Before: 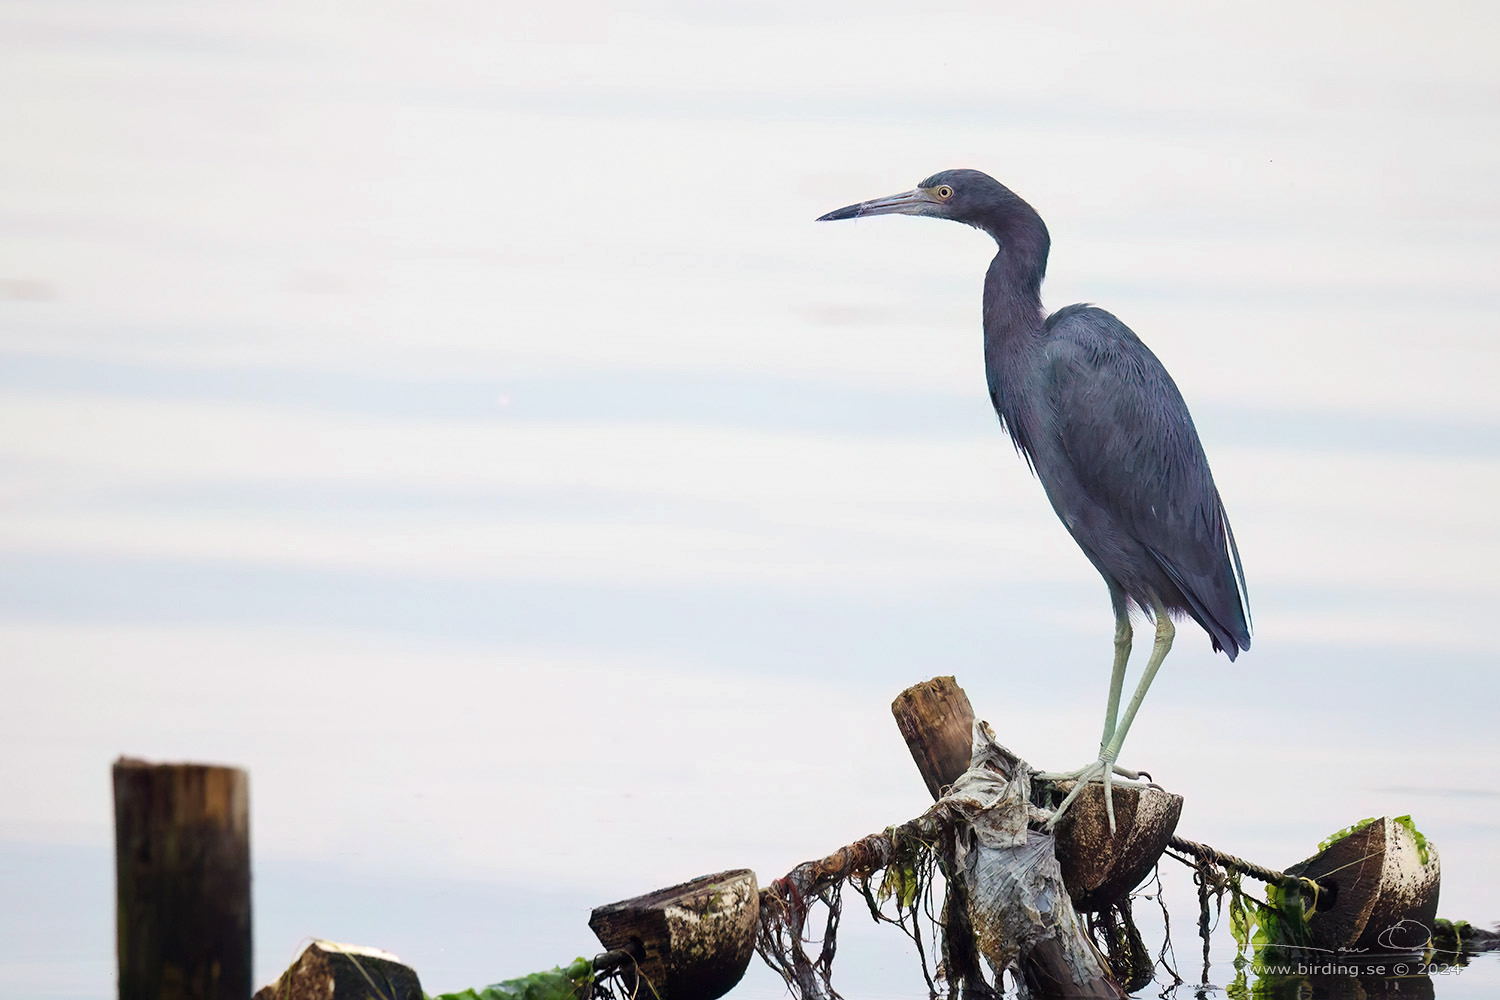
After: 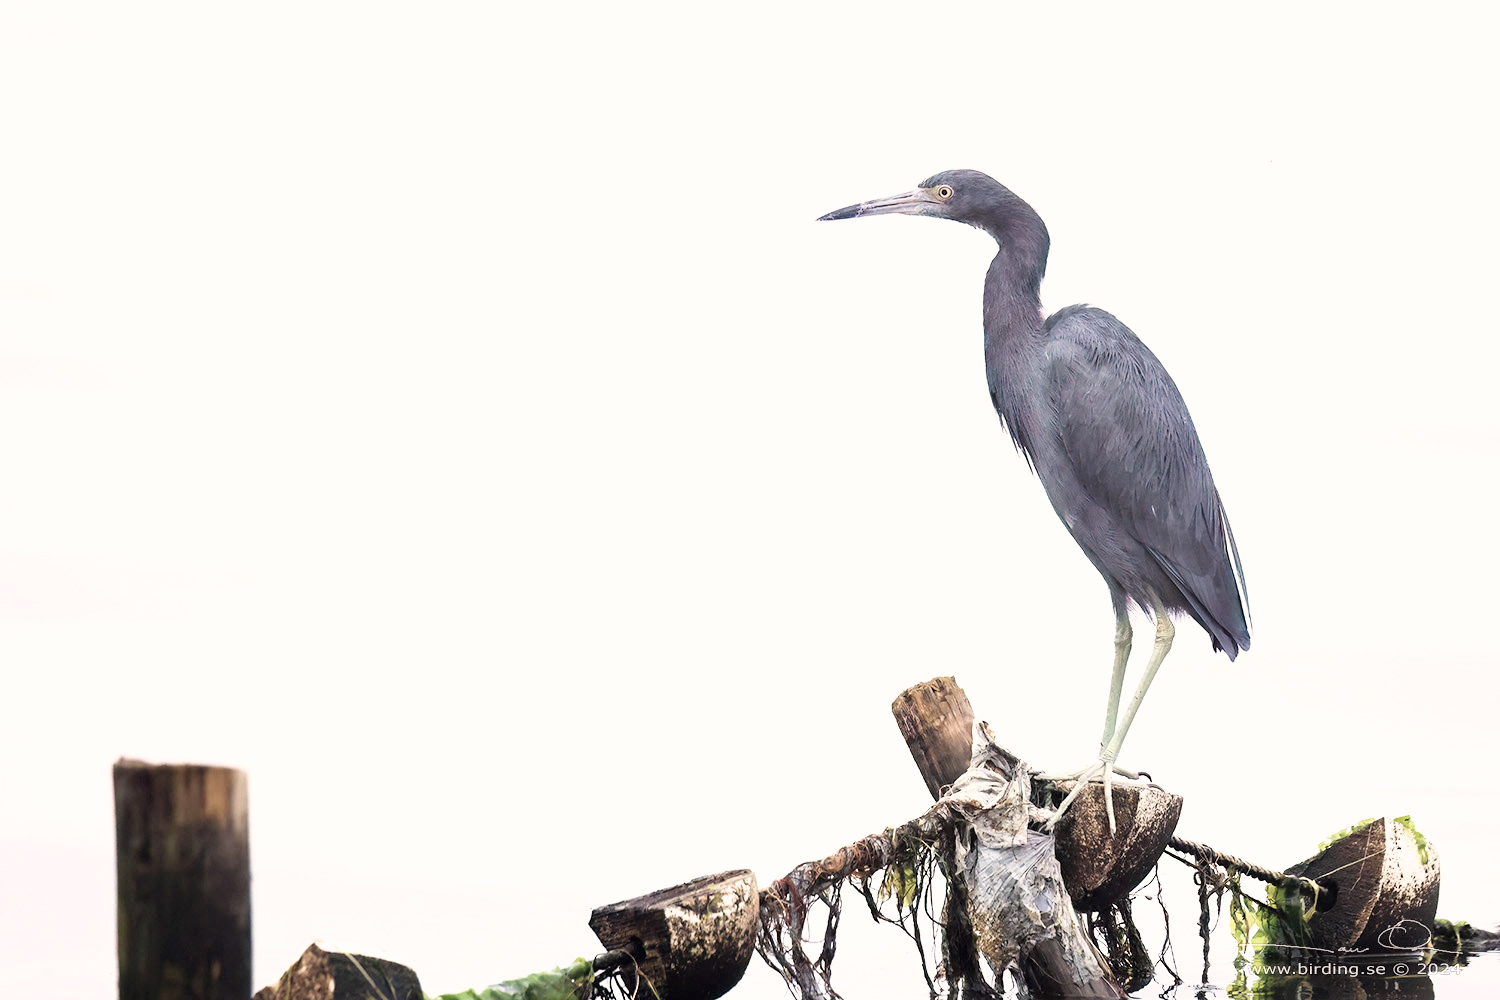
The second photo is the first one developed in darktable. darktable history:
color correction: highlights a* 5.55, highlights b* 5.22, saturation 0.635
filmic rgb: black relative exposure -11.33 EV, white relative exposure 3.23 EV, hardness 6.75
exposure: exposure 1.231 EV, compensate highlight preservation false
